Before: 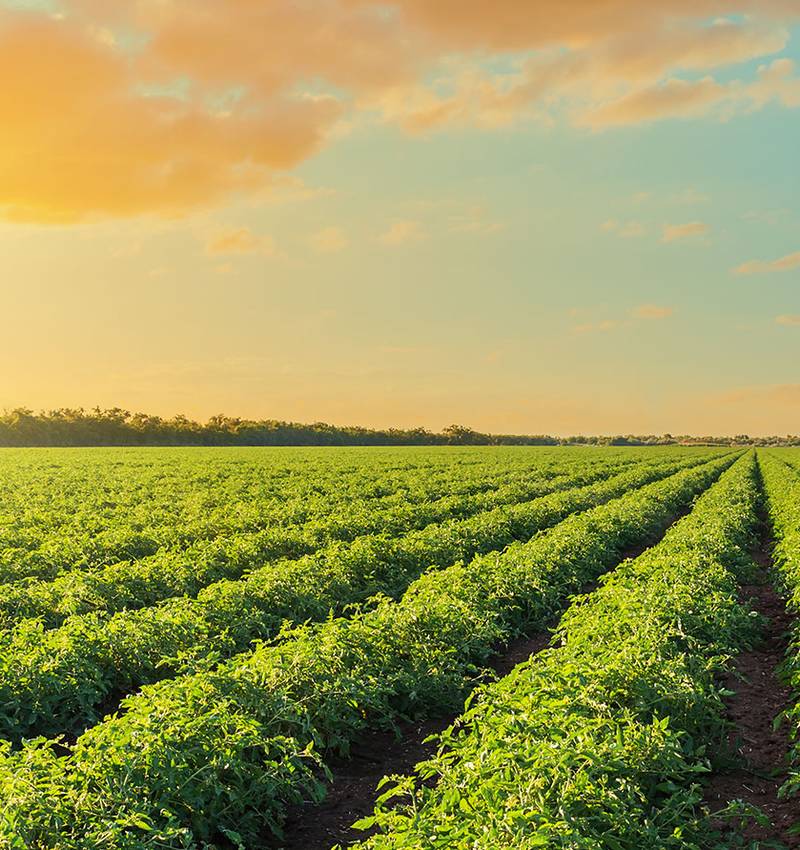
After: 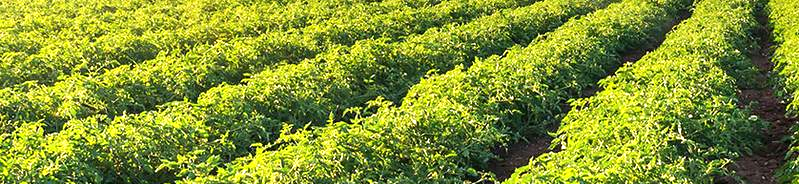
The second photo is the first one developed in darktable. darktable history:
crop and rotate: top 58.494%, bottom 19.806%
exposure: exposure 0.601 EV, compensate highlight preservation false
